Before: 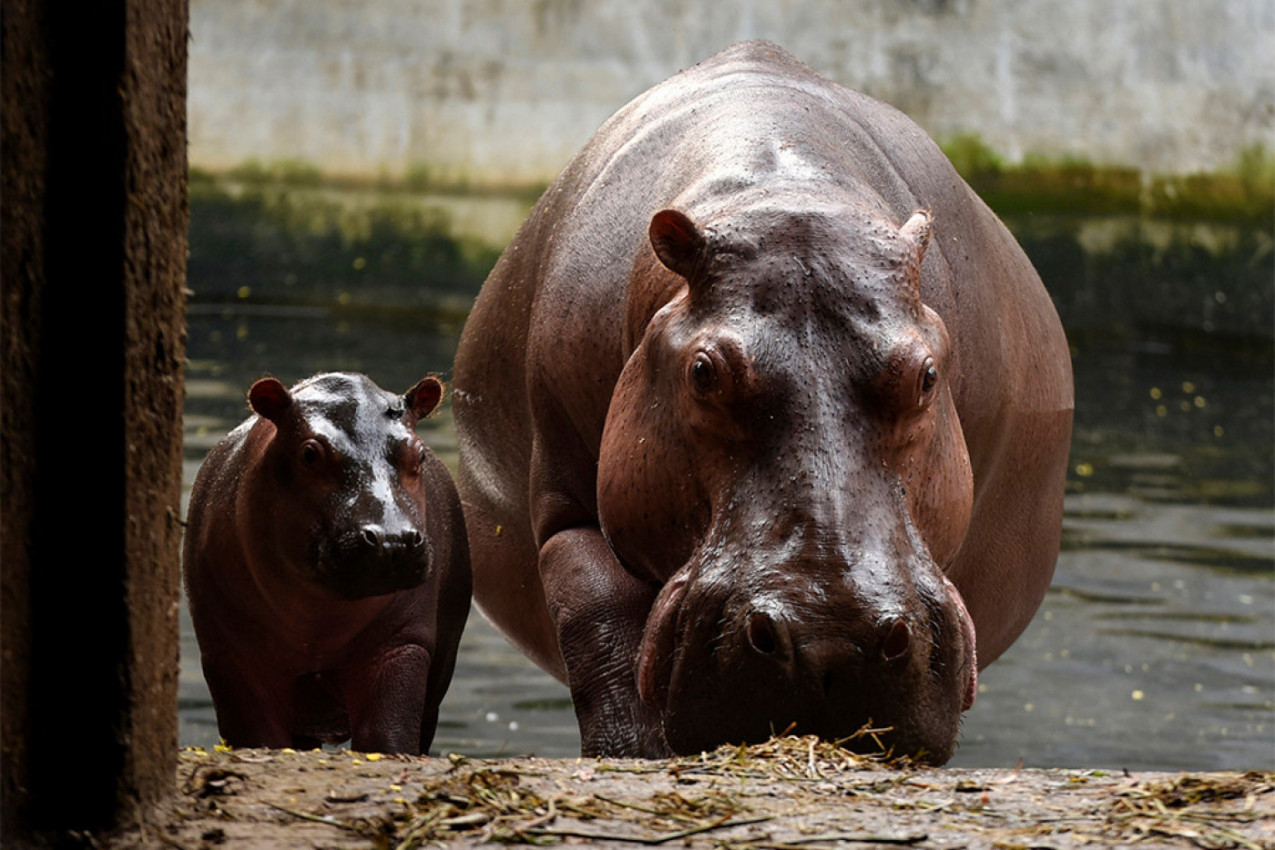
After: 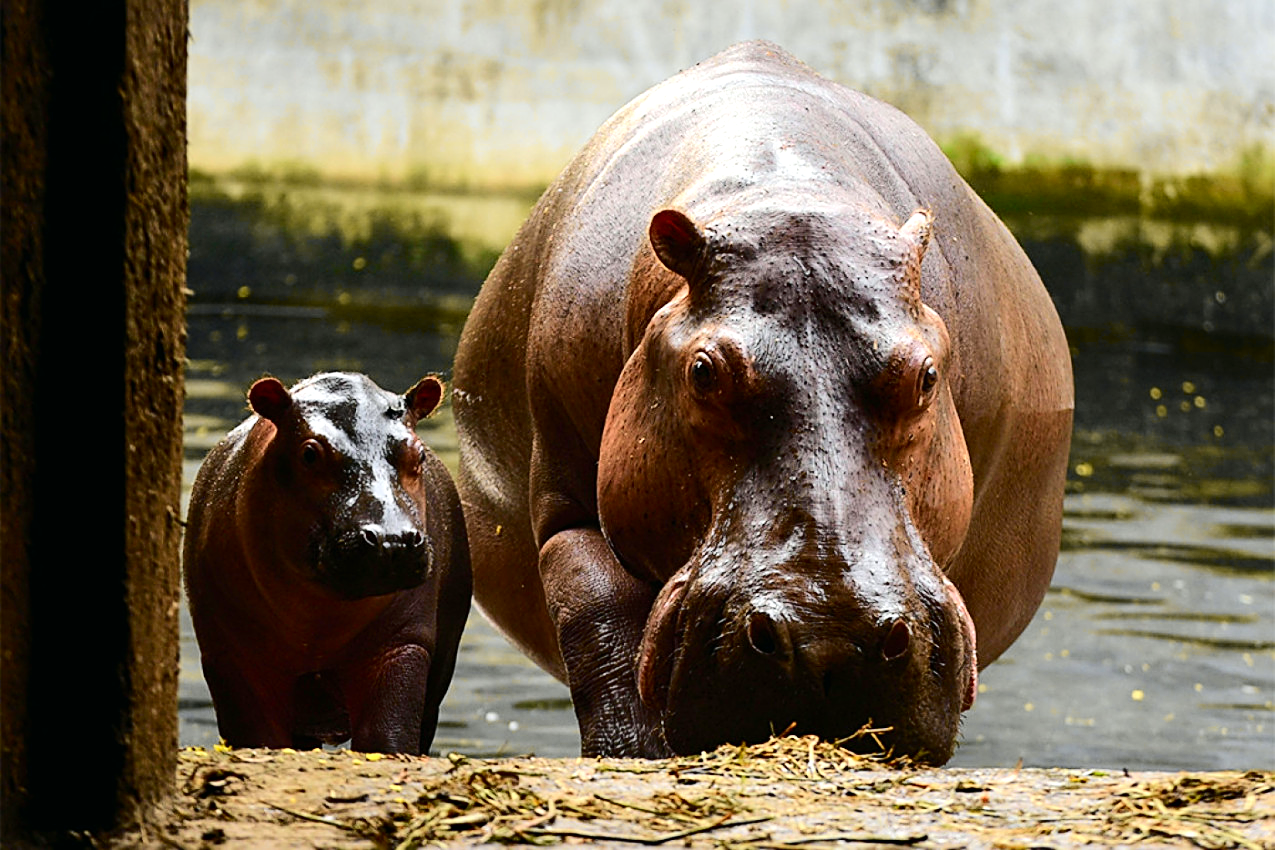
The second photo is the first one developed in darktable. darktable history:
exposure: black level correction 0, exposure 0.5 EV, compensate highlight preservation false
sharpen: on, module defaults
tone curve: curves: ch0 [(0, 0.003) (0.113, 0.081) (0.207, 0.184) (0.515, 0.612) (0.712, 0.793) (0.984, 0.961)]; ch1 [(0, 0) (0.172, 0.123) (0.317, 0.272) (0.414, 0.382) (0.476, 0.479) (0.505, 0.498) (0.534, 0.534) (0.621, 0.65) (0.709, 0.764) (1, 1)]; ch2 [(0, 0) (0.411, 0.424) (0.505, 0.505) (0.521, 0.524) (0.537, 0.57) (0.65, 0.699) (1, 1)], color space Lab, independent channels, preserve colors none
